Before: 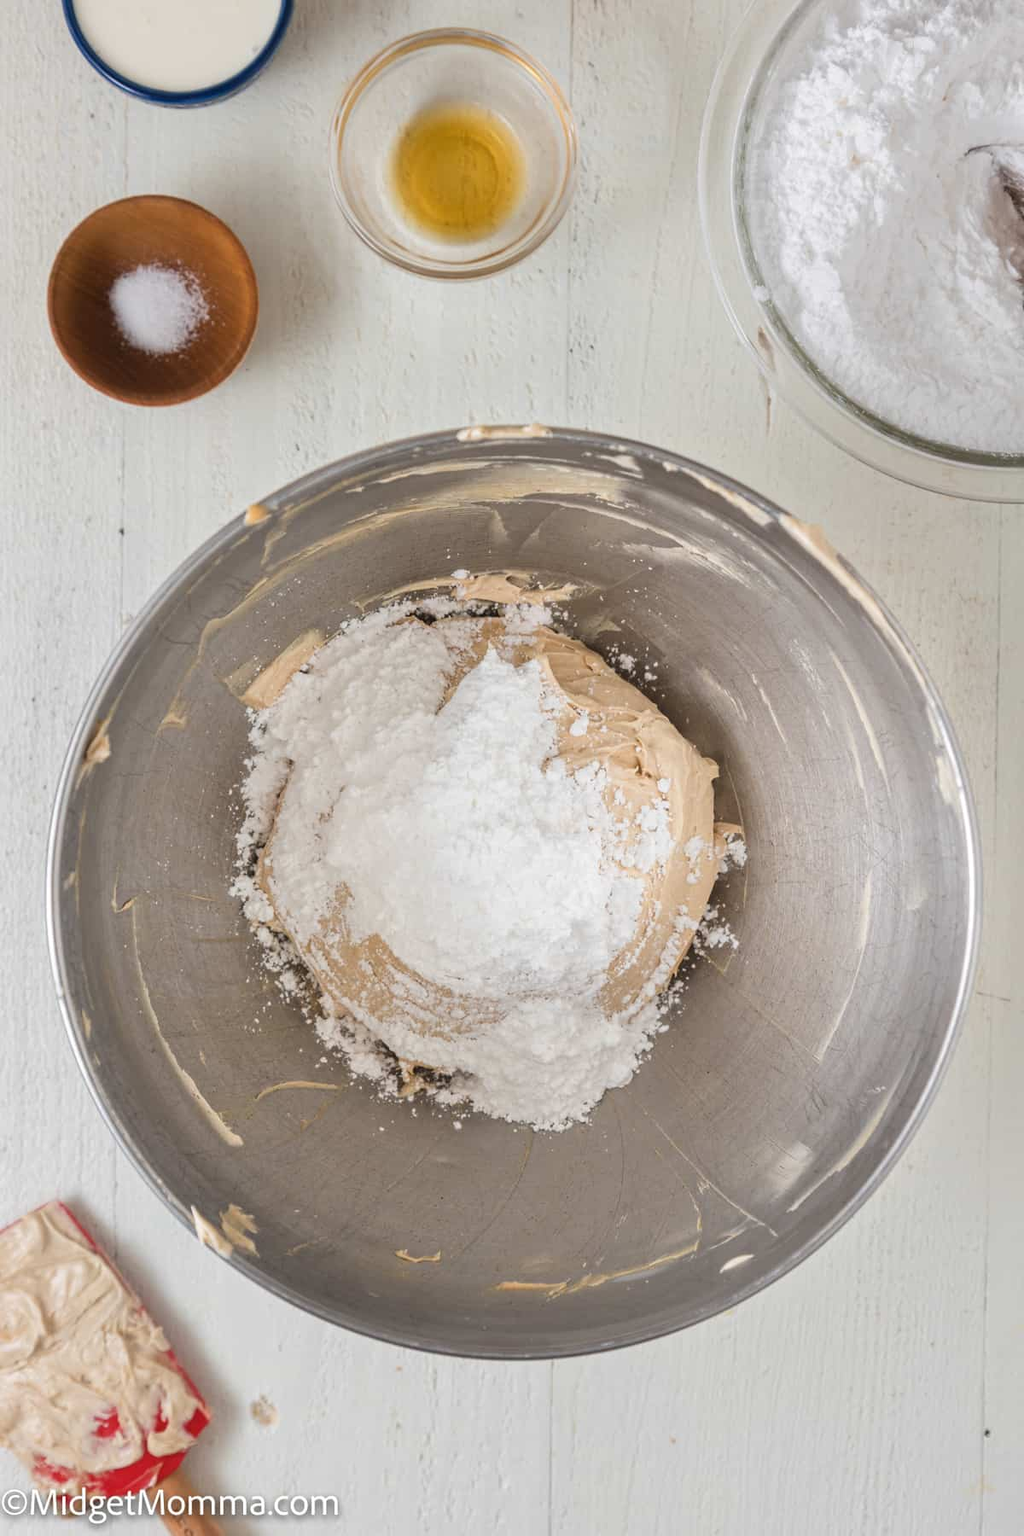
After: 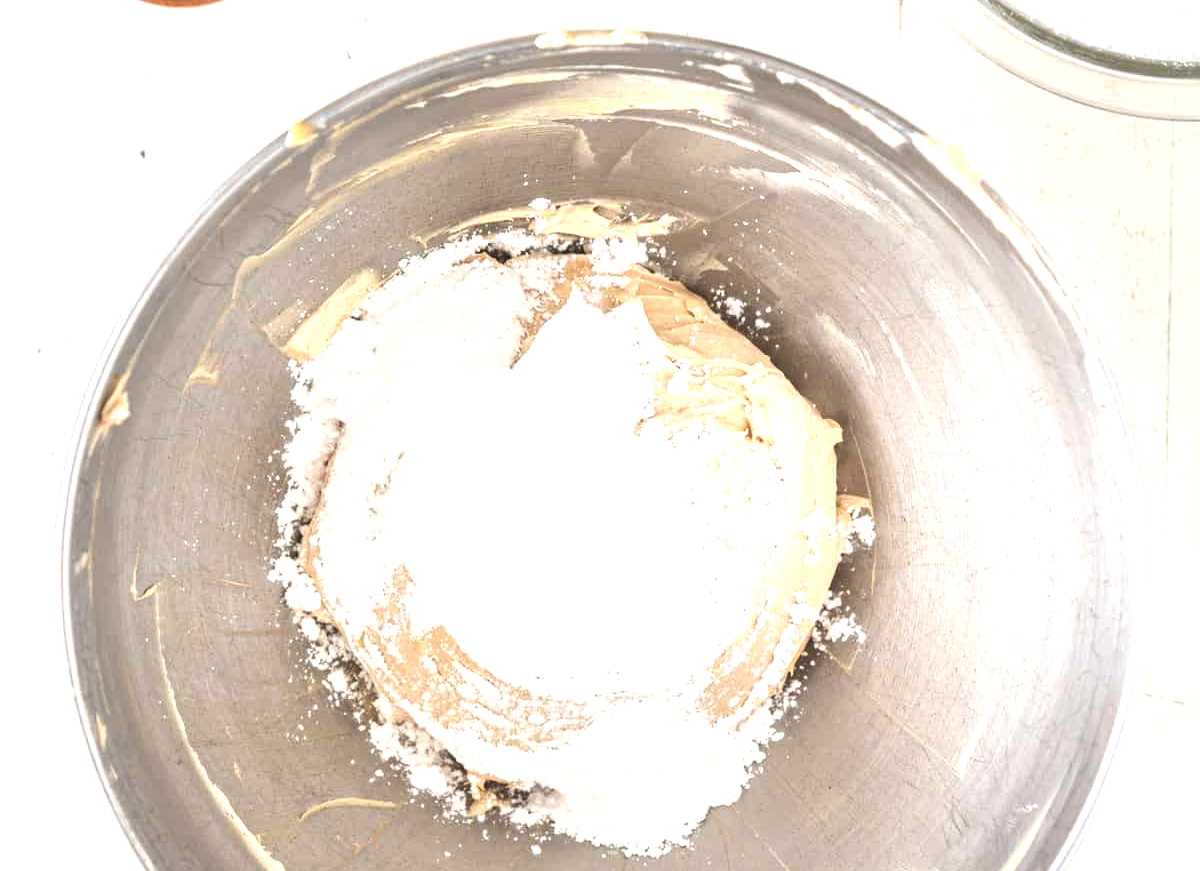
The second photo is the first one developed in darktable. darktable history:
exposure: black level correction 0, exposure 1.2 EV, compensate exposure bias true, compensate highlight preservation false
crop and rotate: top 26.056%, bottom 25.543%
